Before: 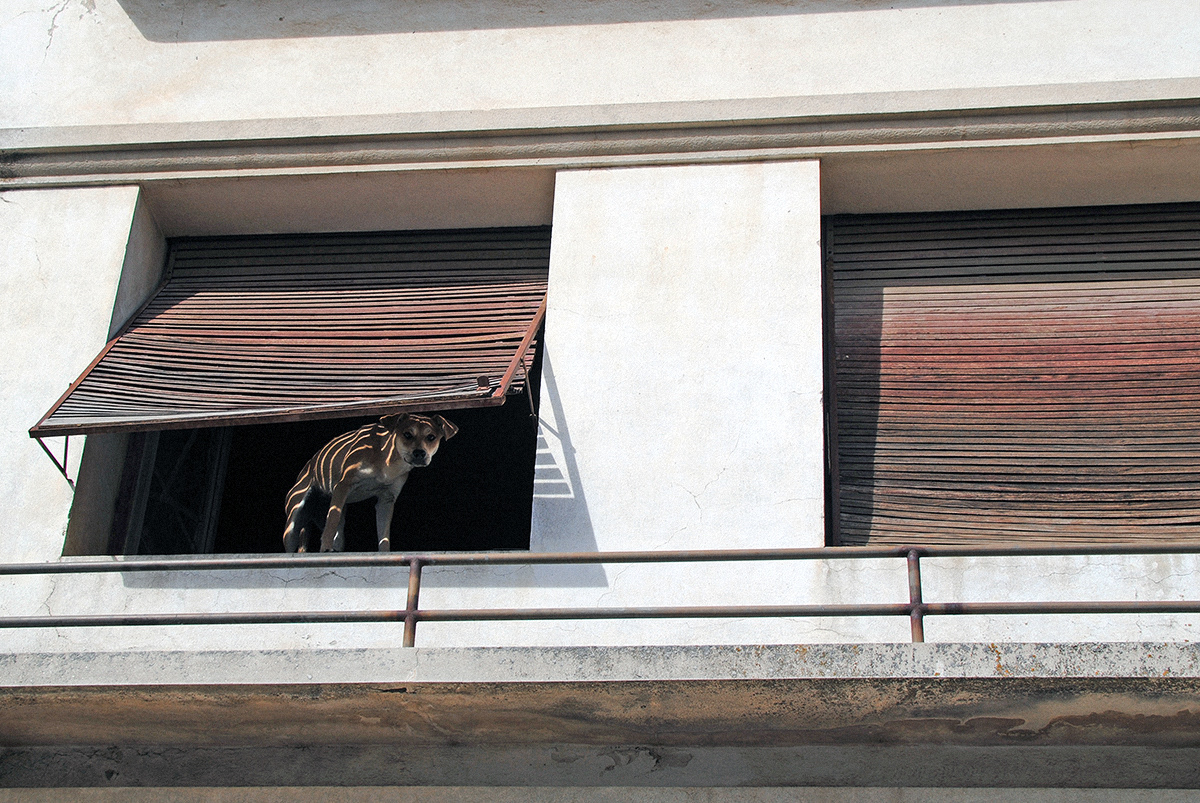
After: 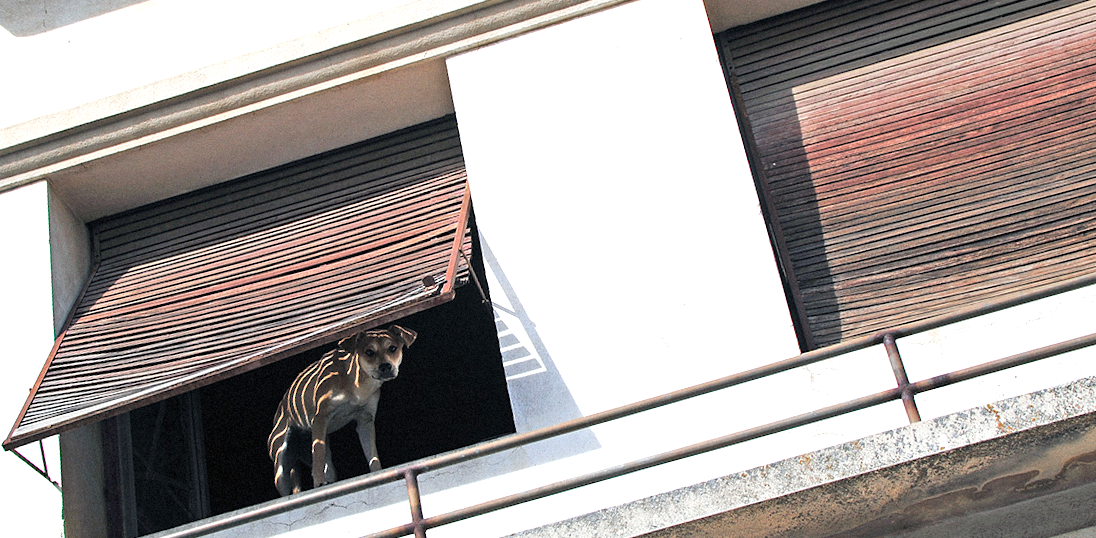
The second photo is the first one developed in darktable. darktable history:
exposure: black level correction 0, exposure 0.7 EV, compensate exposure bias true, compensate highlight preservation false
rotate and perspective: rotation -14.8°, crop left 0.1, crop right 0.903, crop top 0.25, crop bottom 0.748
